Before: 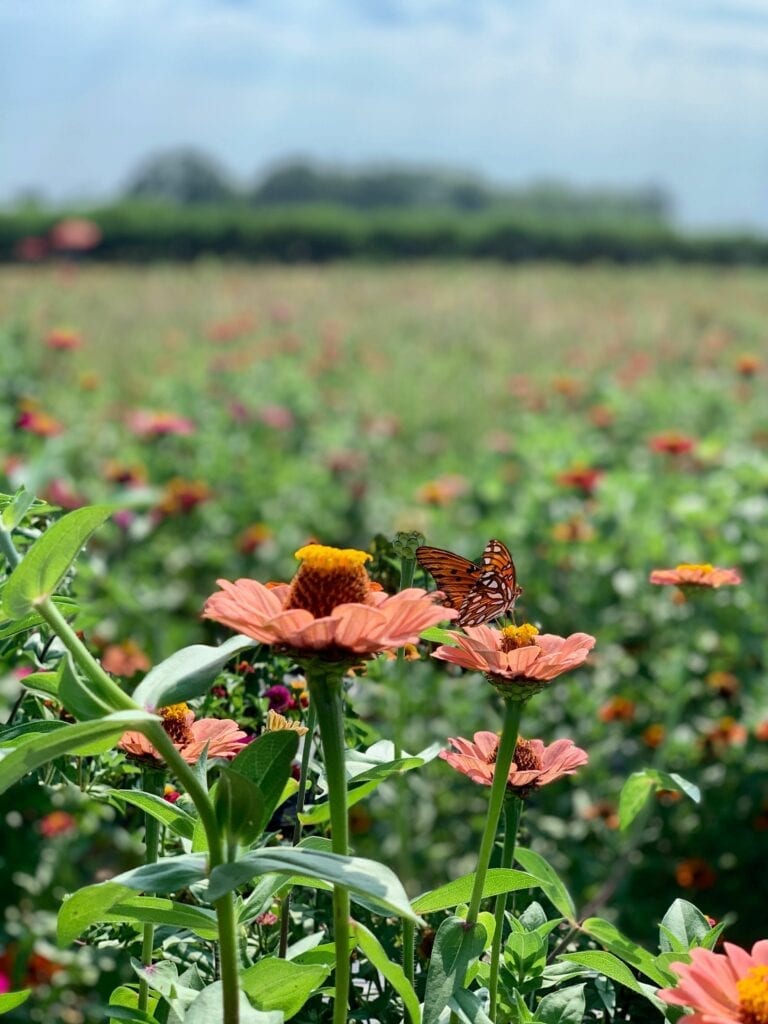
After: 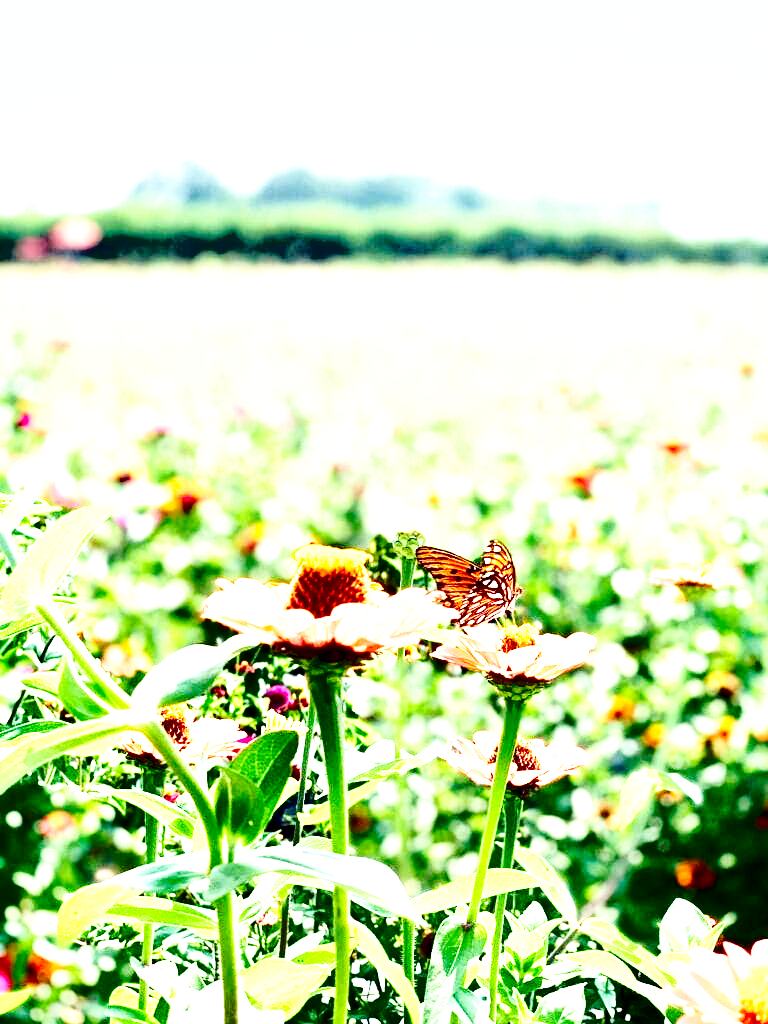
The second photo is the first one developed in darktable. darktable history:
contrast brightness saturation: contrast 0.32, brightness -0.08, saturation 0.17
local contrast: mode bilateral grid, contrast 20, coarseness 50, detail 179%, midtone range 0.2
base curve: curves: ch0 [(0, 0.003) (0.001, 0.002) (0.006, 0.004) (0.02, 0.022) (0.048, 0.086) (0.094, 0.234) (0.162, 0.431) (0.258, 0.629) (0.385, 0.8) (0.548, 0.918) (0.751, 0.988) (1, 1)], preserve colors none
shadows and highlights: low approximation 0.01, soften with gaussian
exposure: black level correction 0, exposure 1.7 EV, compensate exposure bias true, compensate highlight preservation false
